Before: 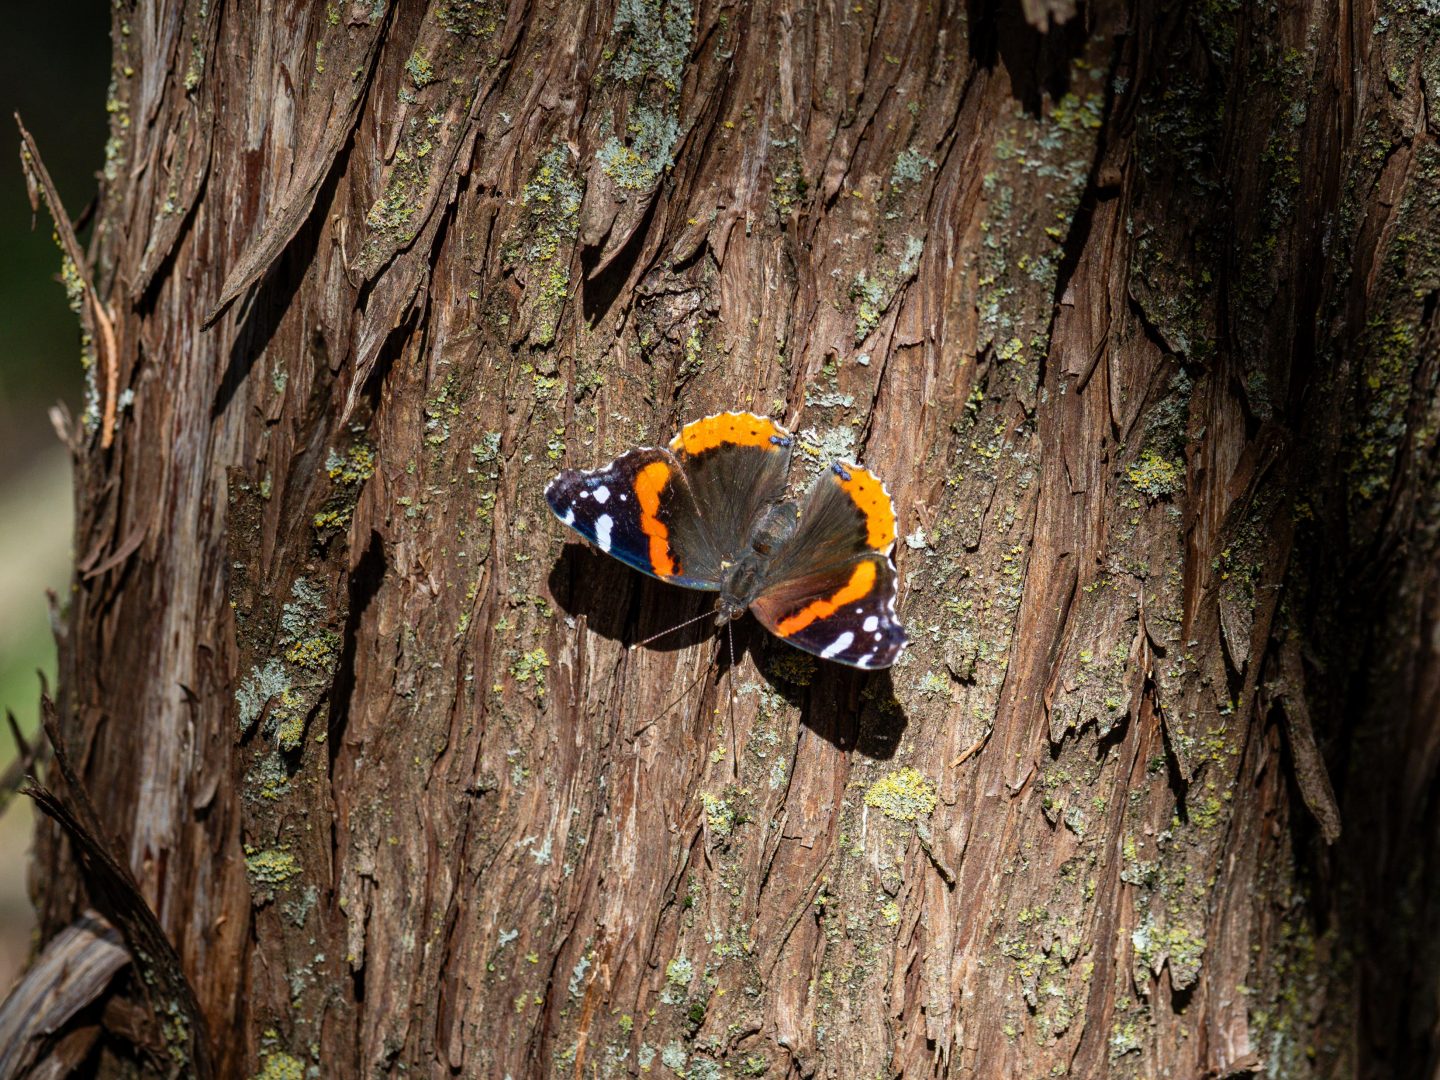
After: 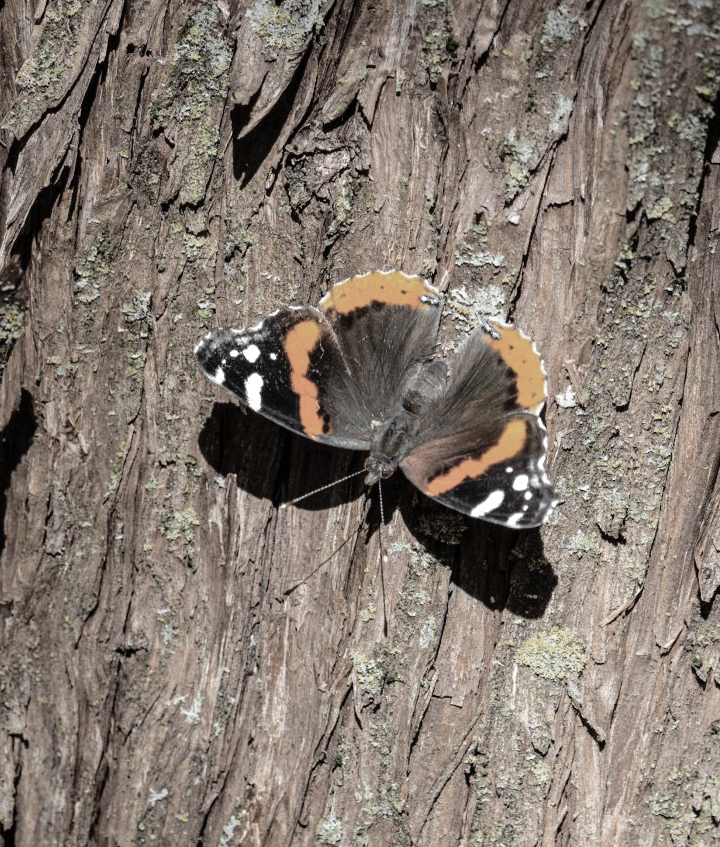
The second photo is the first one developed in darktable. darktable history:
crop and rotate: angle 0.016°, left 24.314%, top 13.124%, right 25.633%, bottom 8.383%
tone curve: curves: ch0 [(0, 0) (0.003, 0.003) (0.011, 0.014) (0.025, 0.027) (0.044, 0.044) (0.069, 0.064) (0.1, 0.108) (0.136, 0.153) (0.177, 0.208) (0.224, 0.275) (0.277, 0.349) (0.335, 0.422) (0.399, 0.492) (0.468, 0.557) (0.543, 0.617) (0.623, 0.682) (0.709, 0.745) (0.801, 0.826) (0.898, 0.916) (1, 1)], color space Lab, independent channels, preserve colors none
color zones: curves: ch0 [(0, 0.613) (0.01, 0.613) (0.245, 0.448) (0.498, 0.529) (0.642, 0.665) (0.879, 0.777) (0.99, 0.613)]; ch1 [(0, 0.035) (0.121, 0.189) (0.259, 0.197) (0.415, 0.061) (0.589, 0.022) (0.732, 0.022) (0.857, 0.026) (0.991, 0.053)]
